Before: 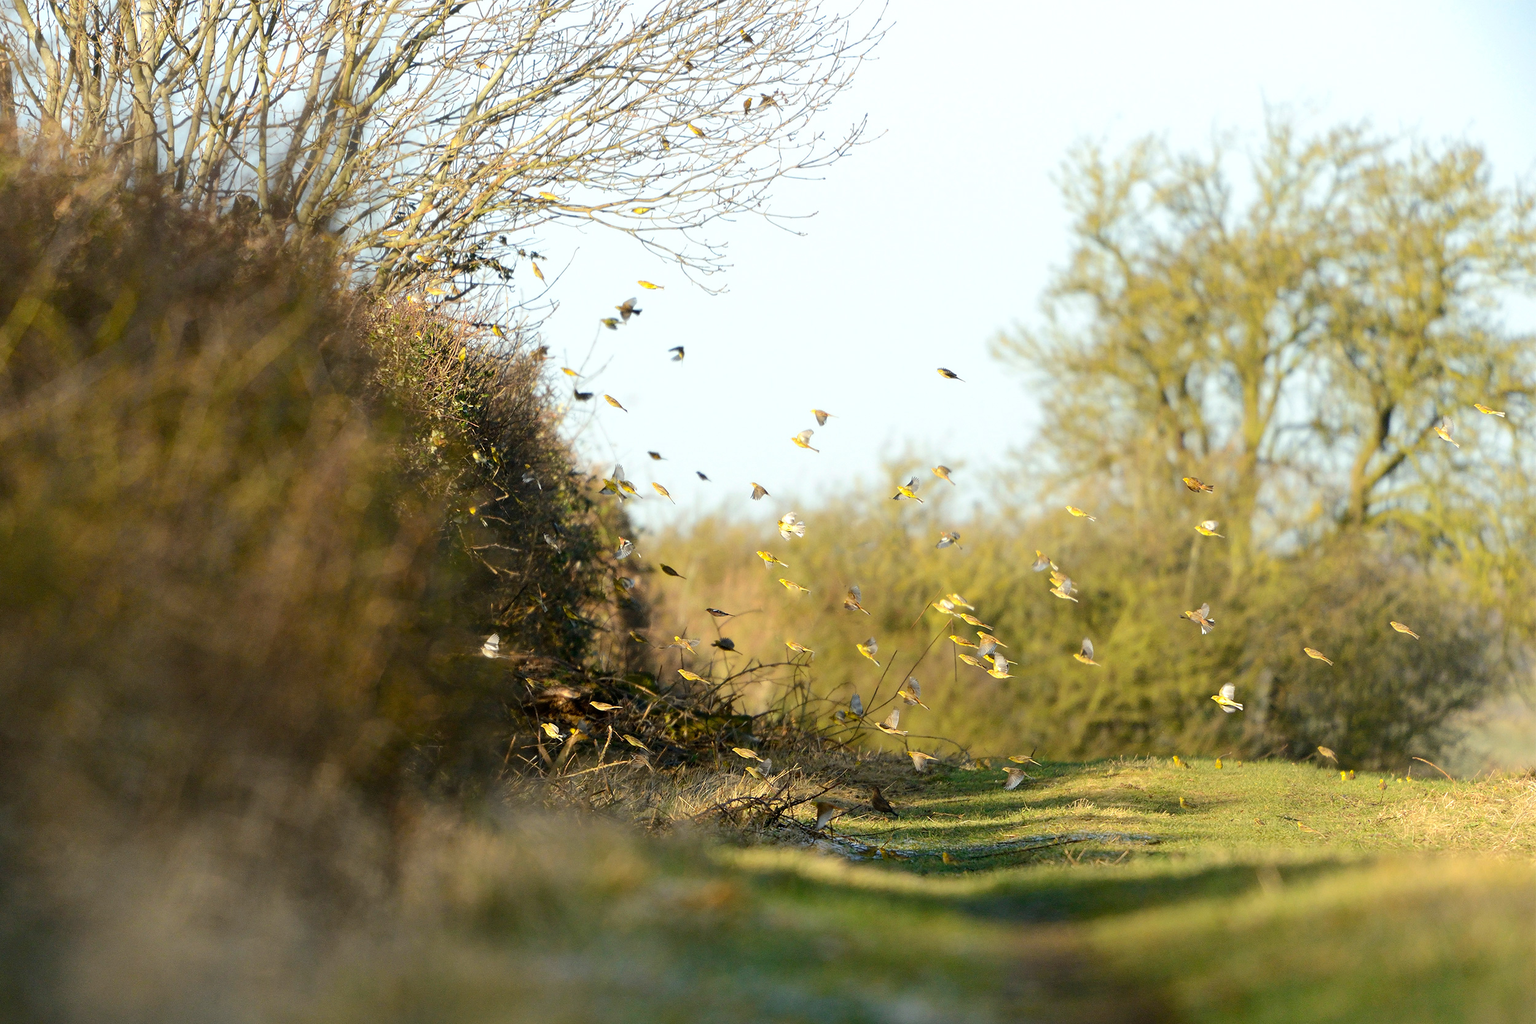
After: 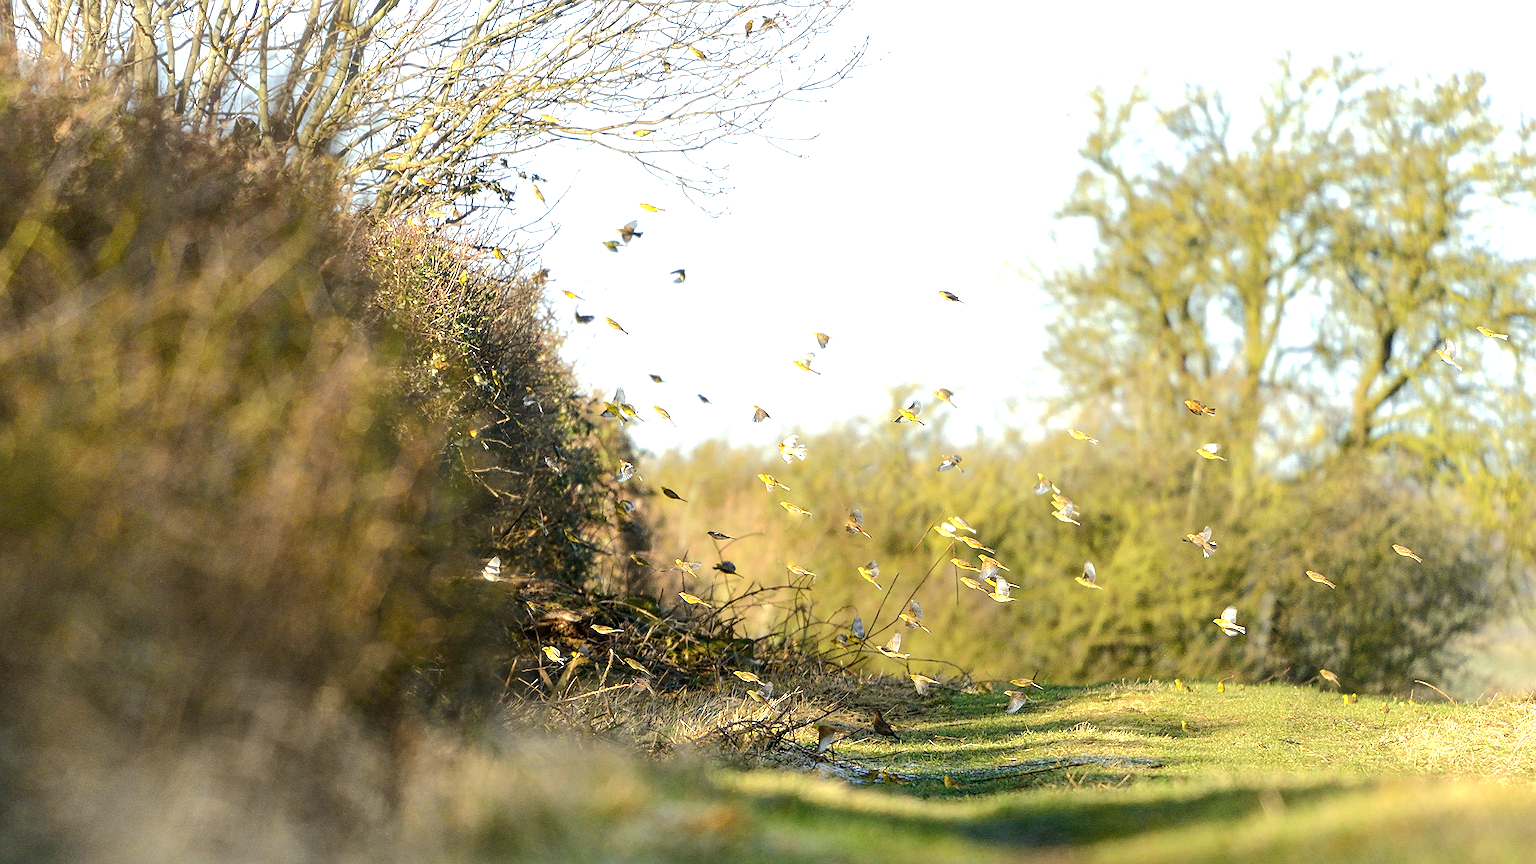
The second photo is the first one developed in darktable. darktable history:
sharpen: on, module defaults
local contrast: detail 130%
base curve: curves: ch0 [(0, 0) (0.235, 0.266) (0.503, 0.496) (0.786, 0.72) (1, 1)]
exposure: black level correction -0.002, exposure 0.54 EV, compensate highlight preservation false
crop: top 7.625%, bottom 8.027%
white balance: red 0.98, blue 1.034
rgb levels: preserve colors max RGB
